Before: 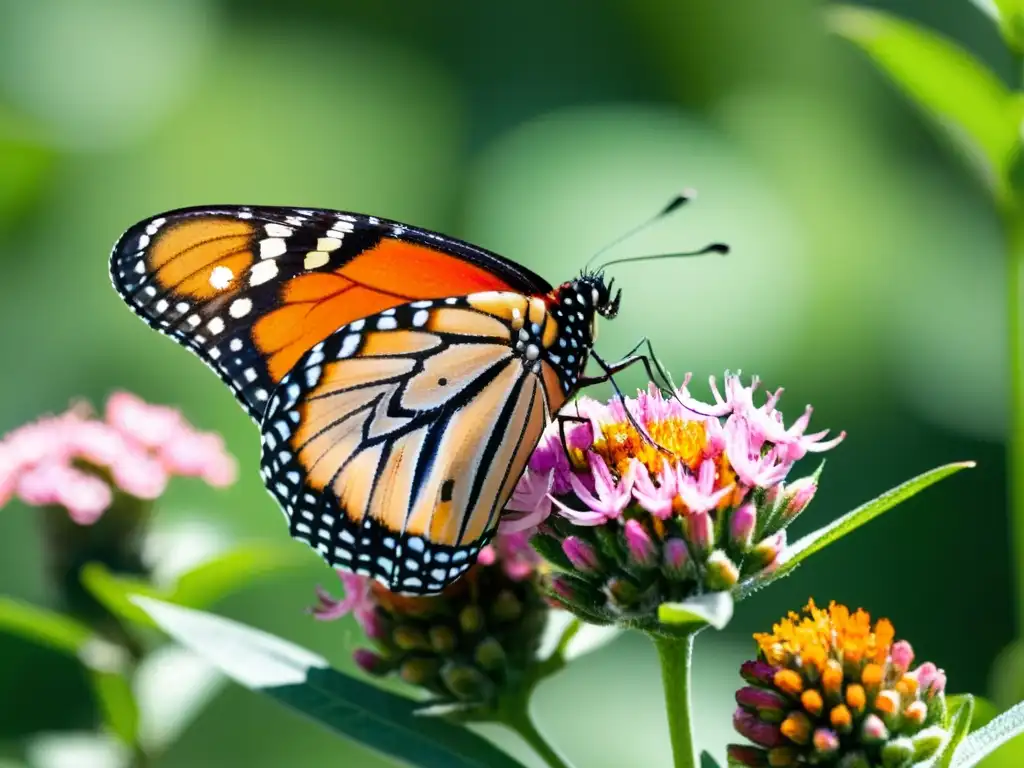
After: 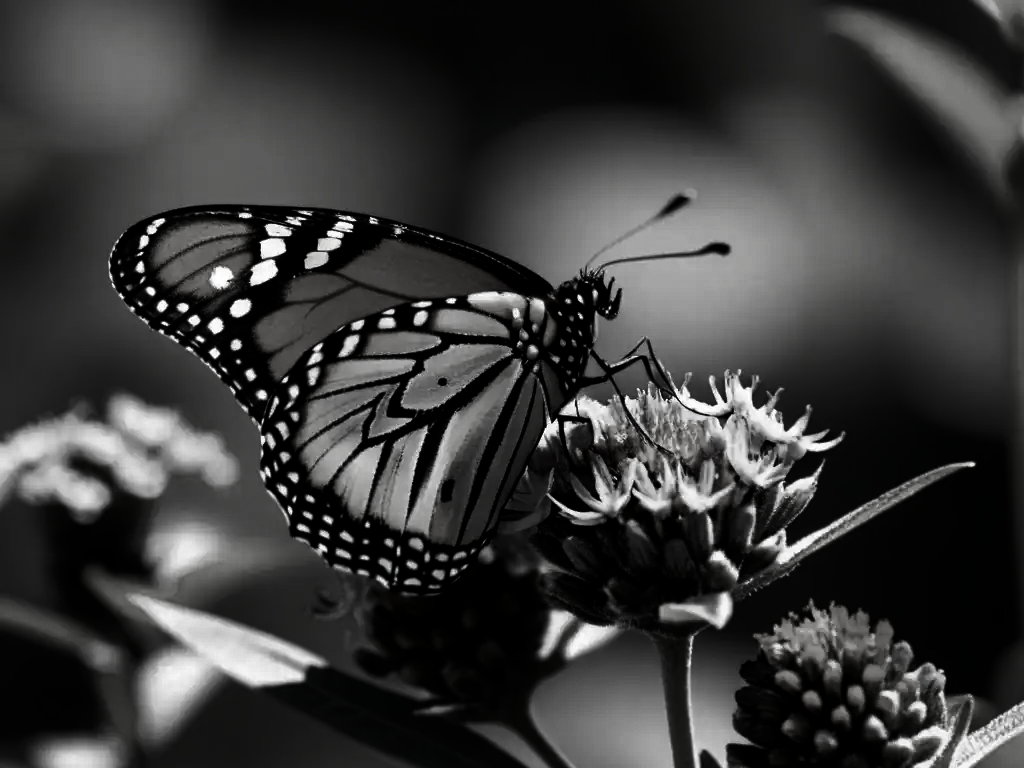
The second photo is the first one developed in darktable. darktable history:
contrast brightness saturation: contrast 0.023, brightness -0.999, saturation -0.991
